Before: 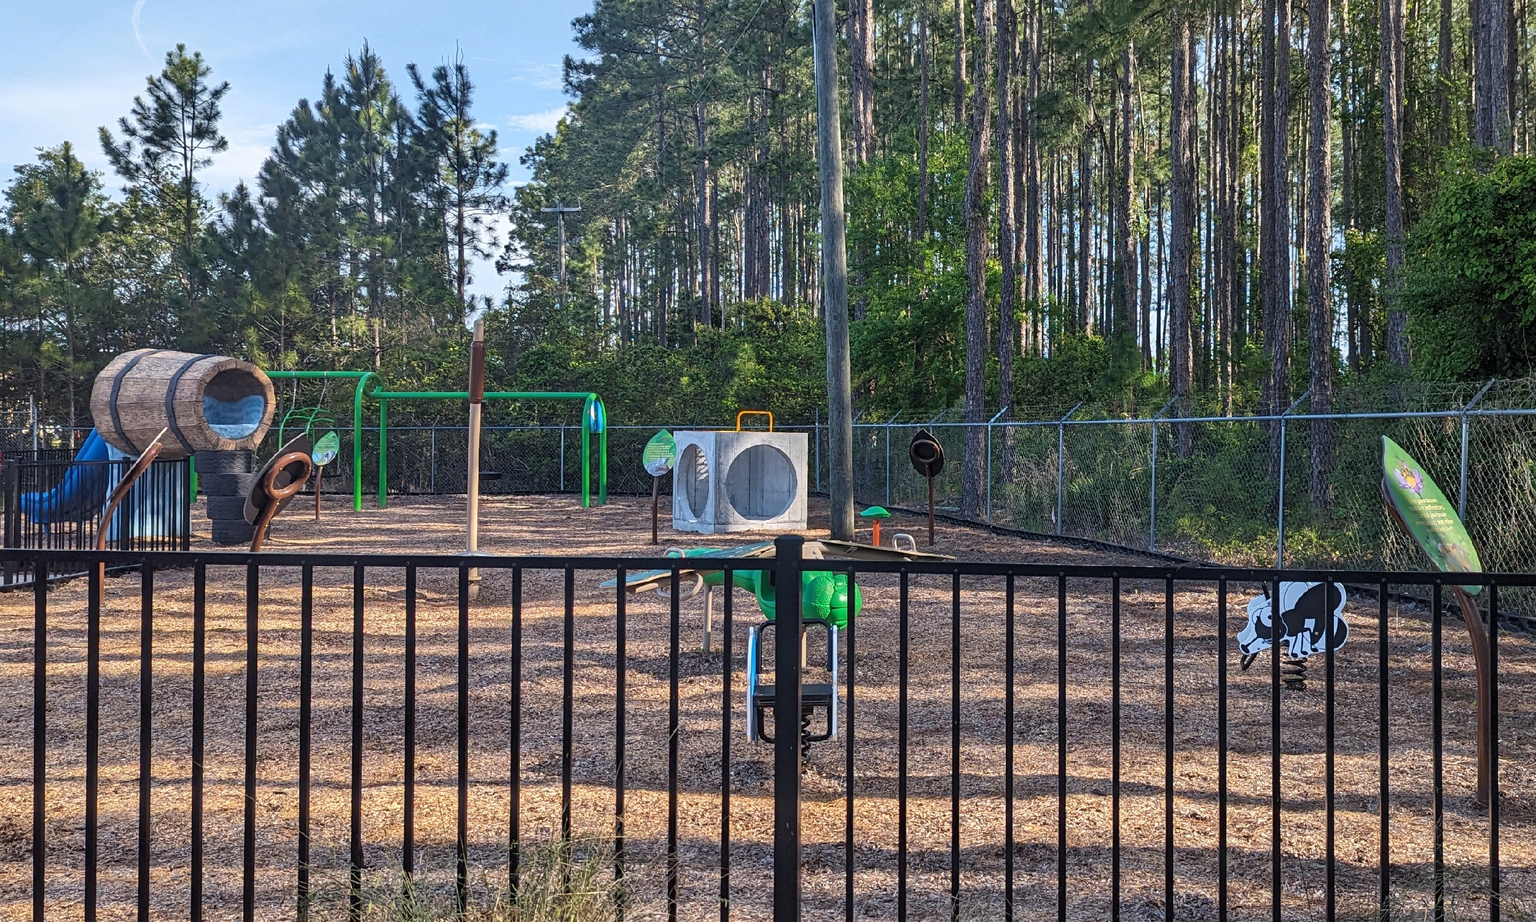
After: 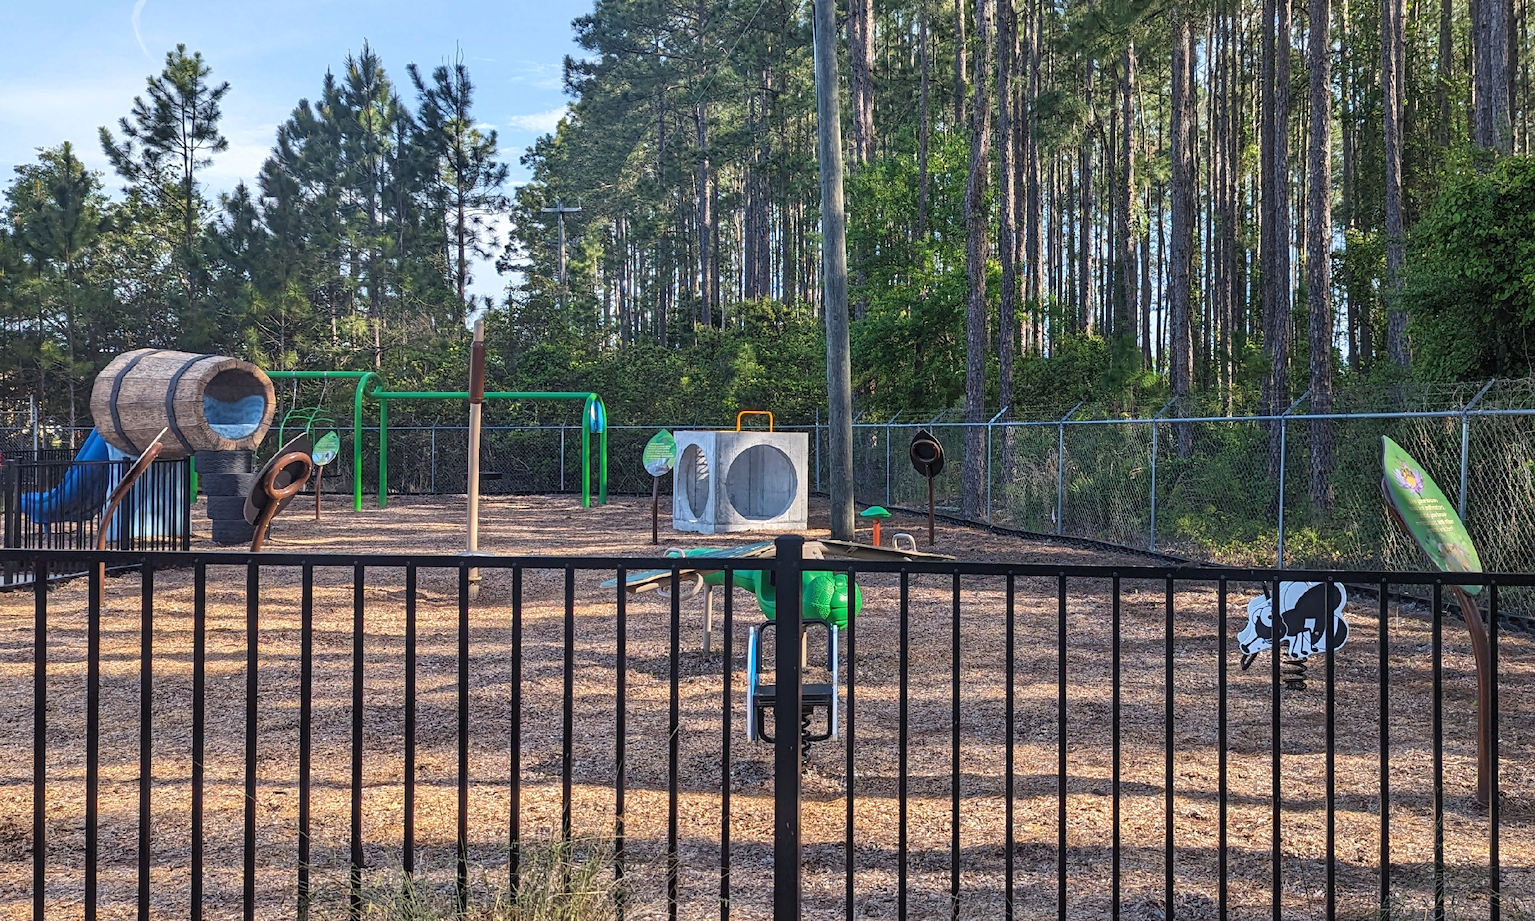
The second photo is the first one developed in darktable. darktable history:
exposure: black level correction -0.001, exposure 0.08 EV, compensate highlight preservation false
